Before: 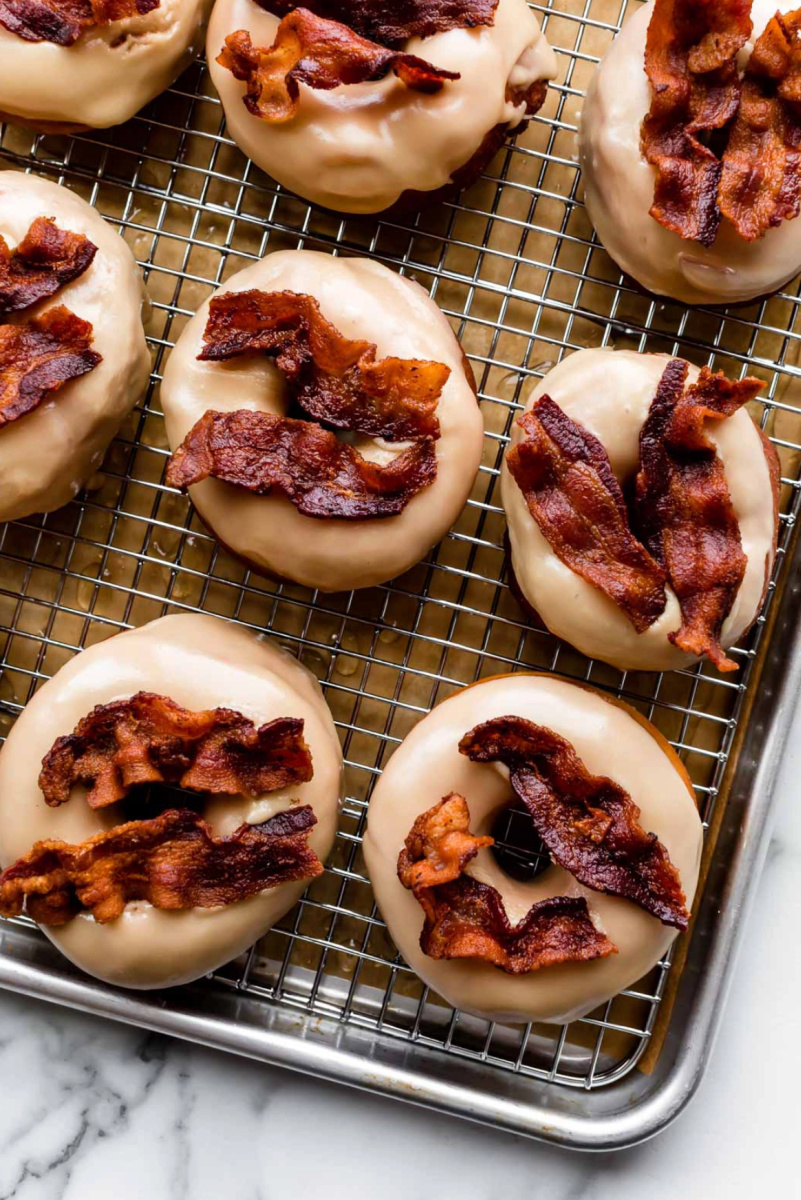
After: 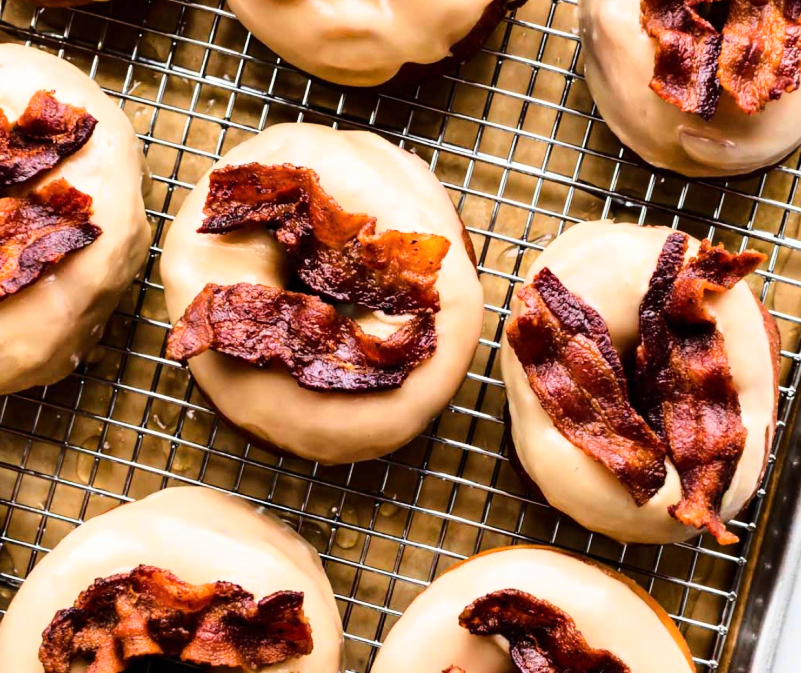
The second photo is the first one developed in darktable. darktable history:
base curve: curves: ch0 [(0, 0) (0.028, 0.03) (0.121, 0.232) (0.46, 0.748) (0.859, 0.968) (1, 1)]
crop and rotate: top 10.605%, bottom 33.274%
